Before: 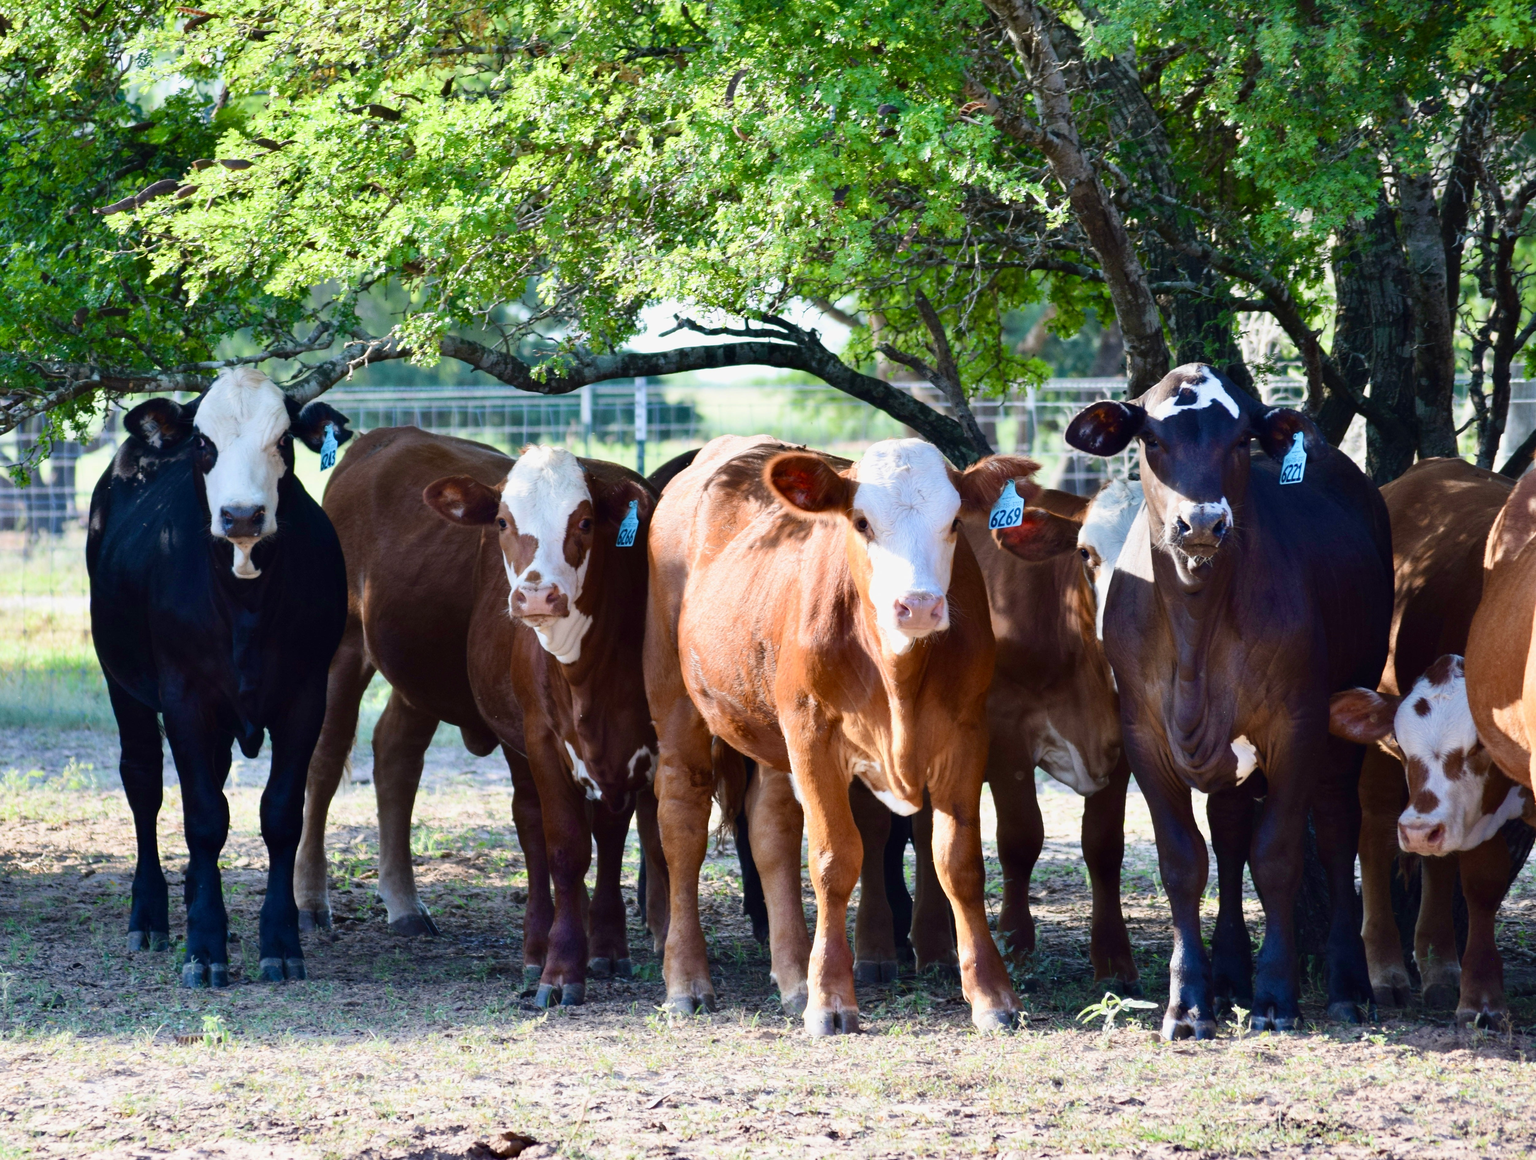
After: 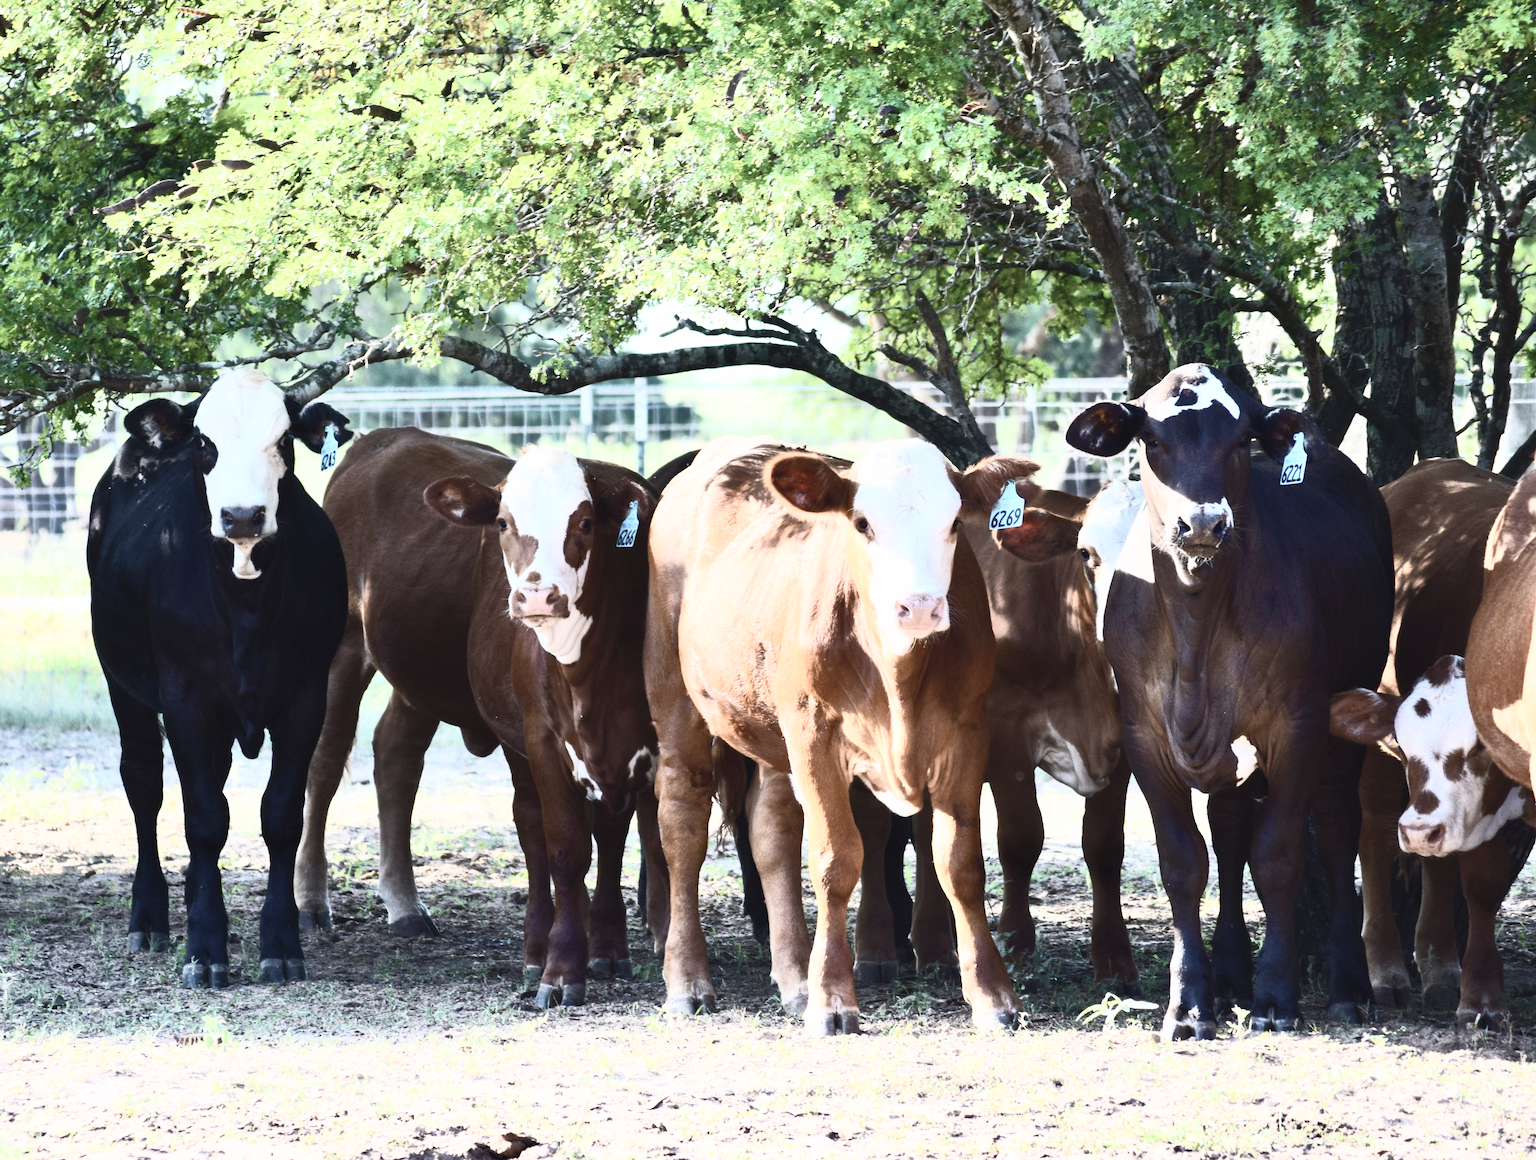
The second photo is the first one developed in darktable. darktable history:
levels: mode automatic
contrast brightness saturation: contrast 0.553, brightness 0.568, saturation -0.331
